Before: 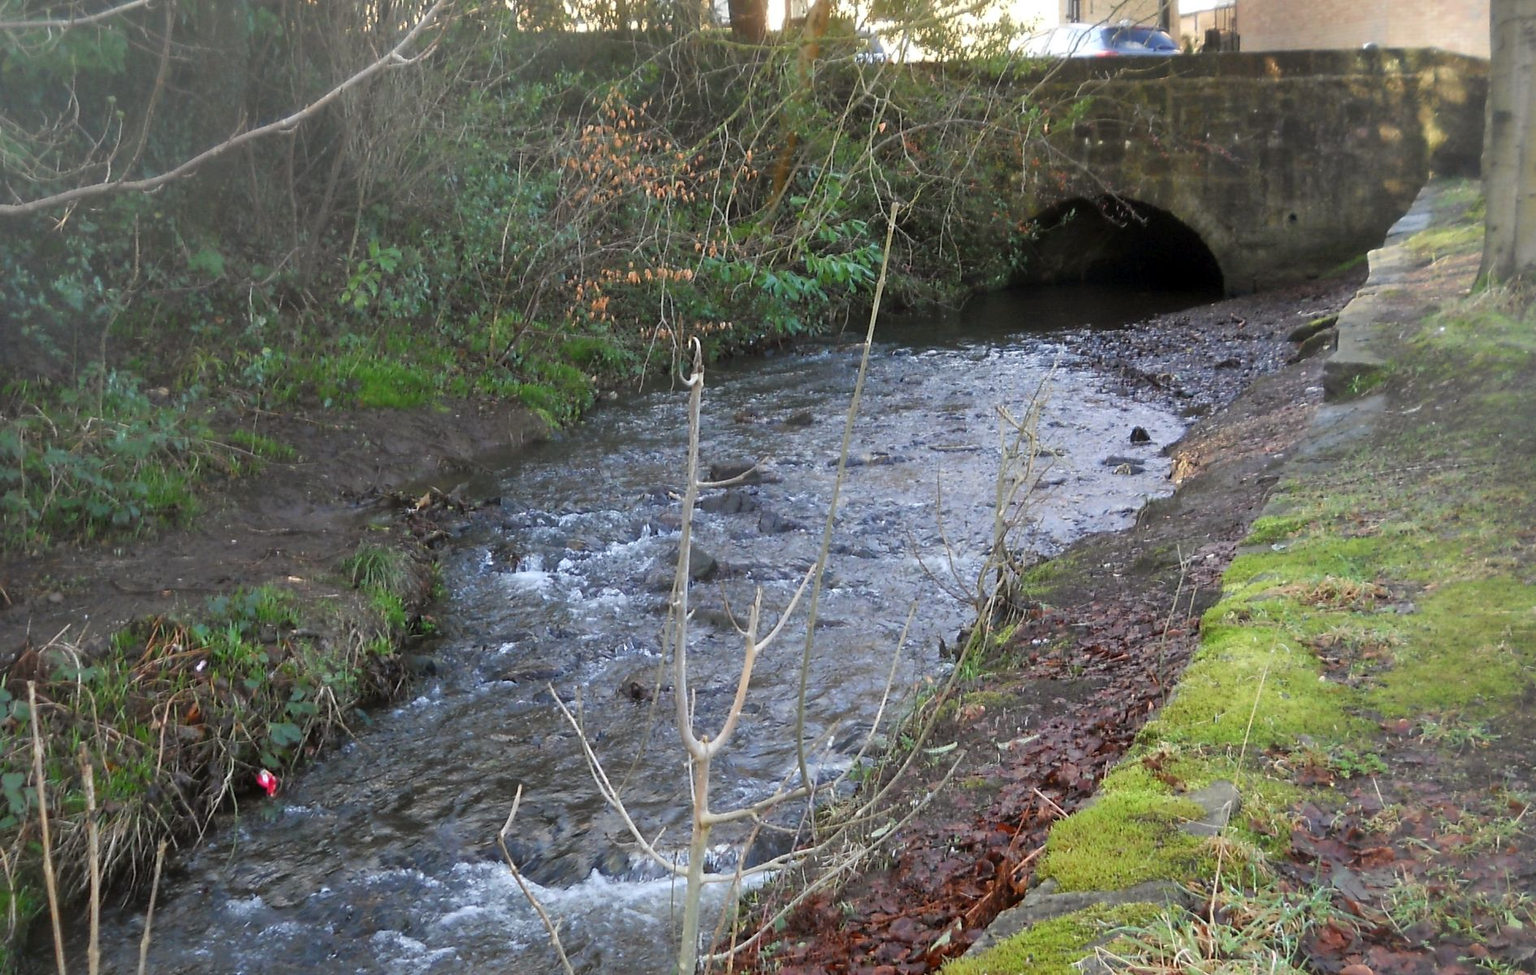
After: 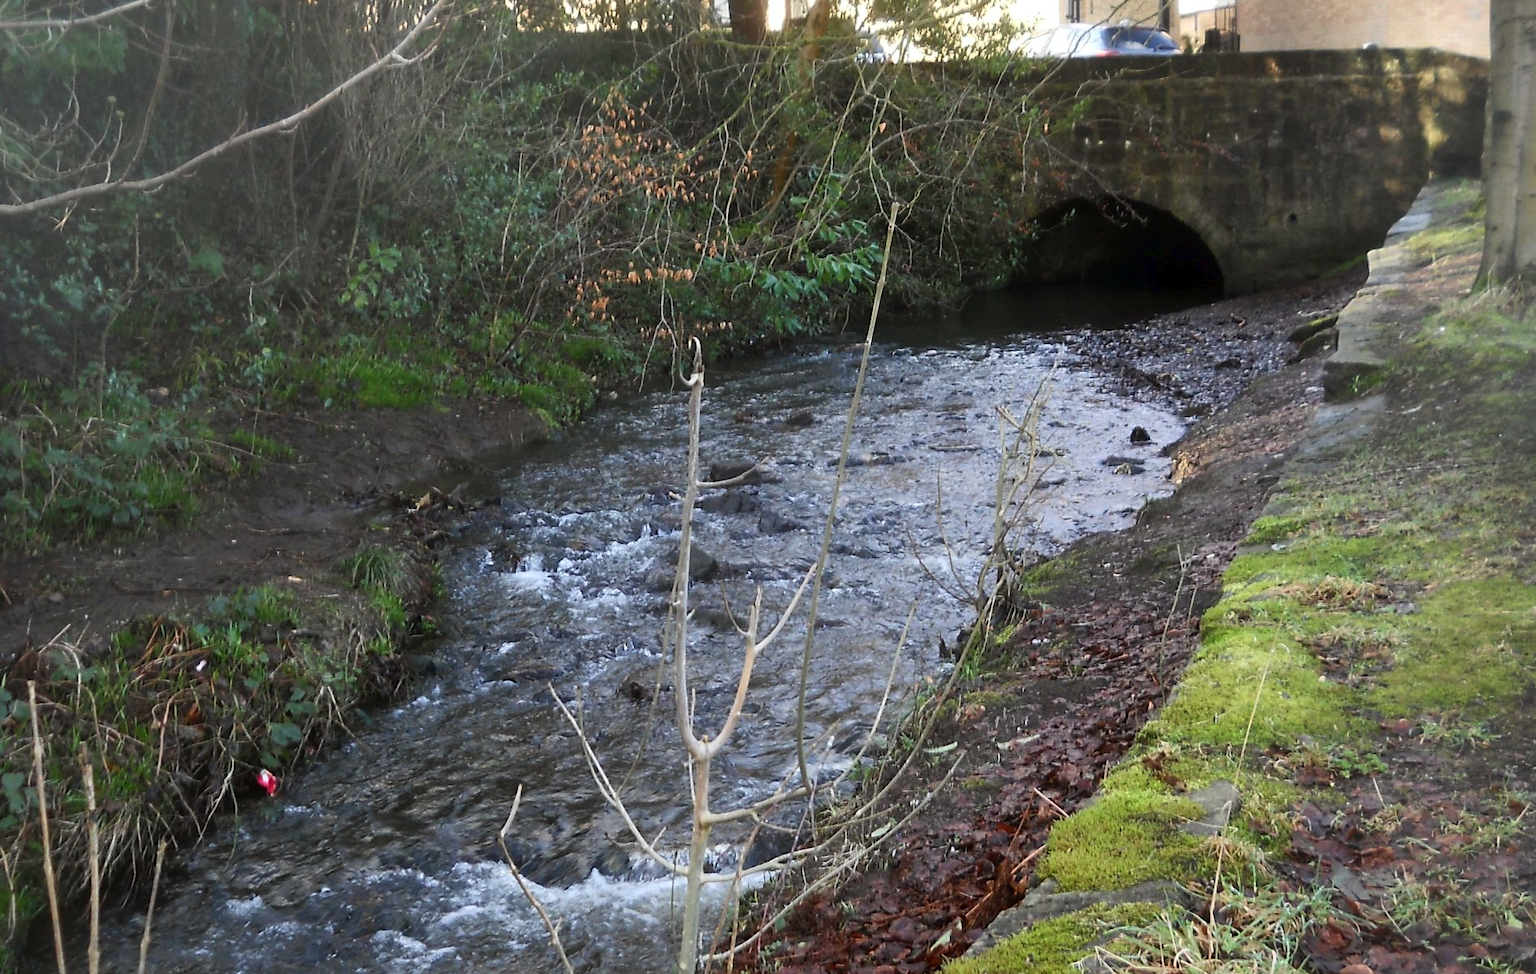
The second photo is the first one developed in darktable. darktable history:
tone curve: curves: ch0 [(0, 0) (0.003, 0.012) (0.011, 0.015) (0.025, 0.02) (0.044, 0.032) (0.069, 0.044) (0.1, 0.063) (0.136, 0.085) (0.177, 0.121) (0.224, 0.159) (0.277, 0.207) (0.335, 0.261) (0.399, 0.328) (0.468, 0.41) (0.543, 0.506) (0.623, 0.609) (0.709, 0.719) (0.801, 0.82) (0.898, 0.907) (1, 1)]
